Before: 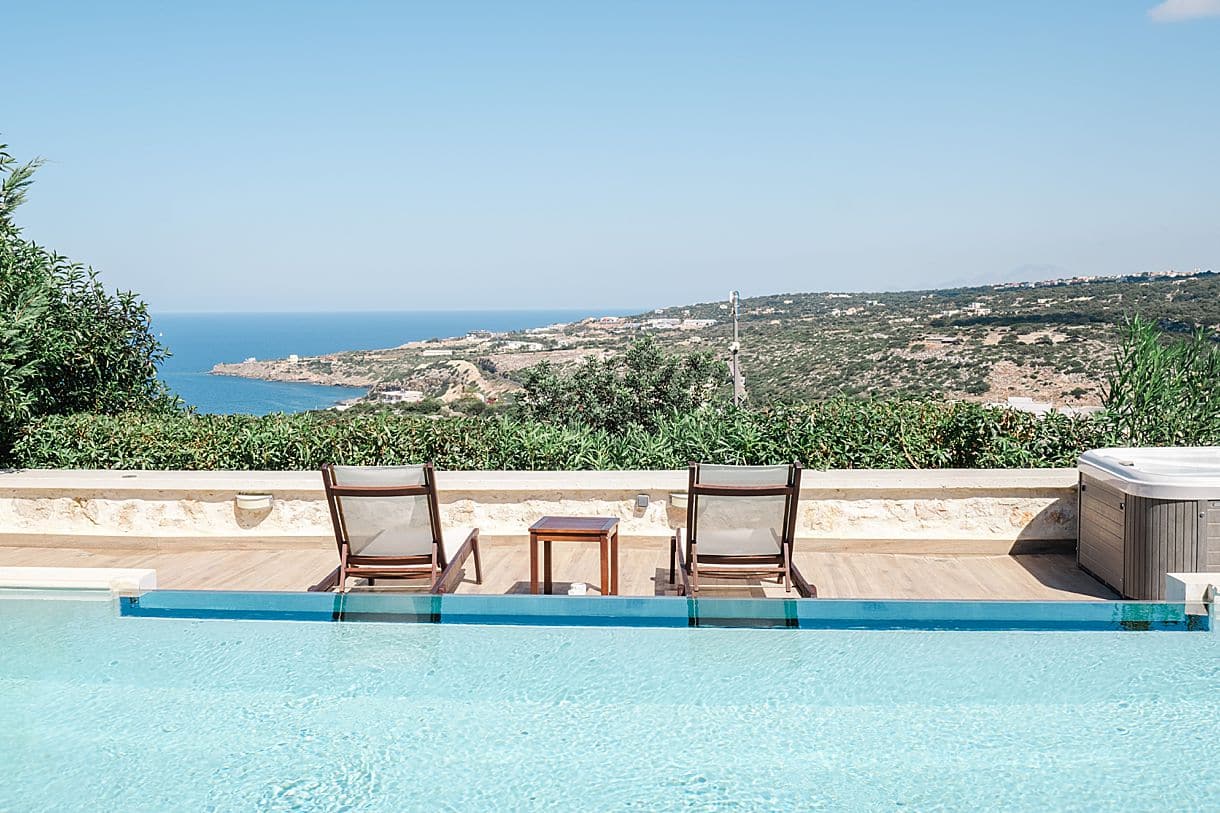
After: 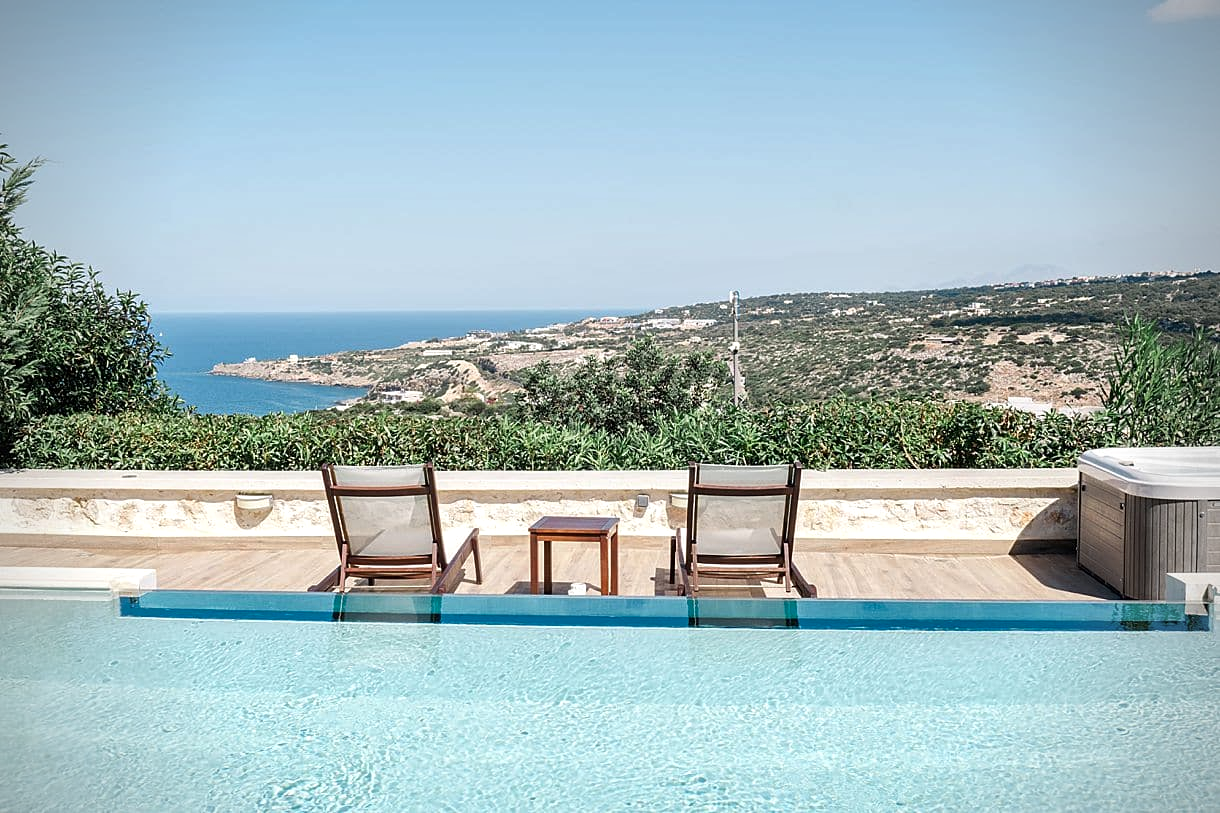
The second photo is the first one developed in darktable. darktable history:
vignetting: on, module defaults
local contrast: mode bilateral grid, contrast 20, coarseness 50, detail 150%, midtone range 0.2
